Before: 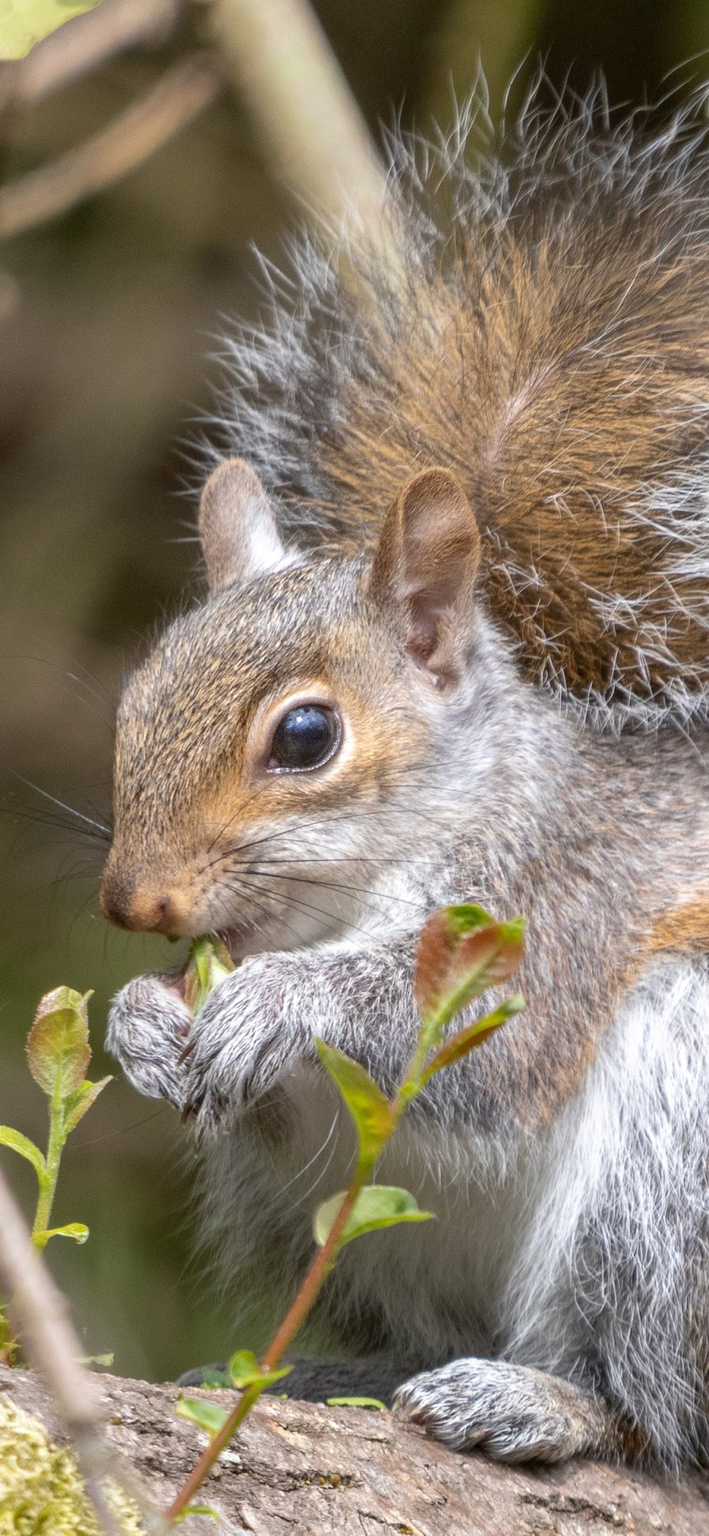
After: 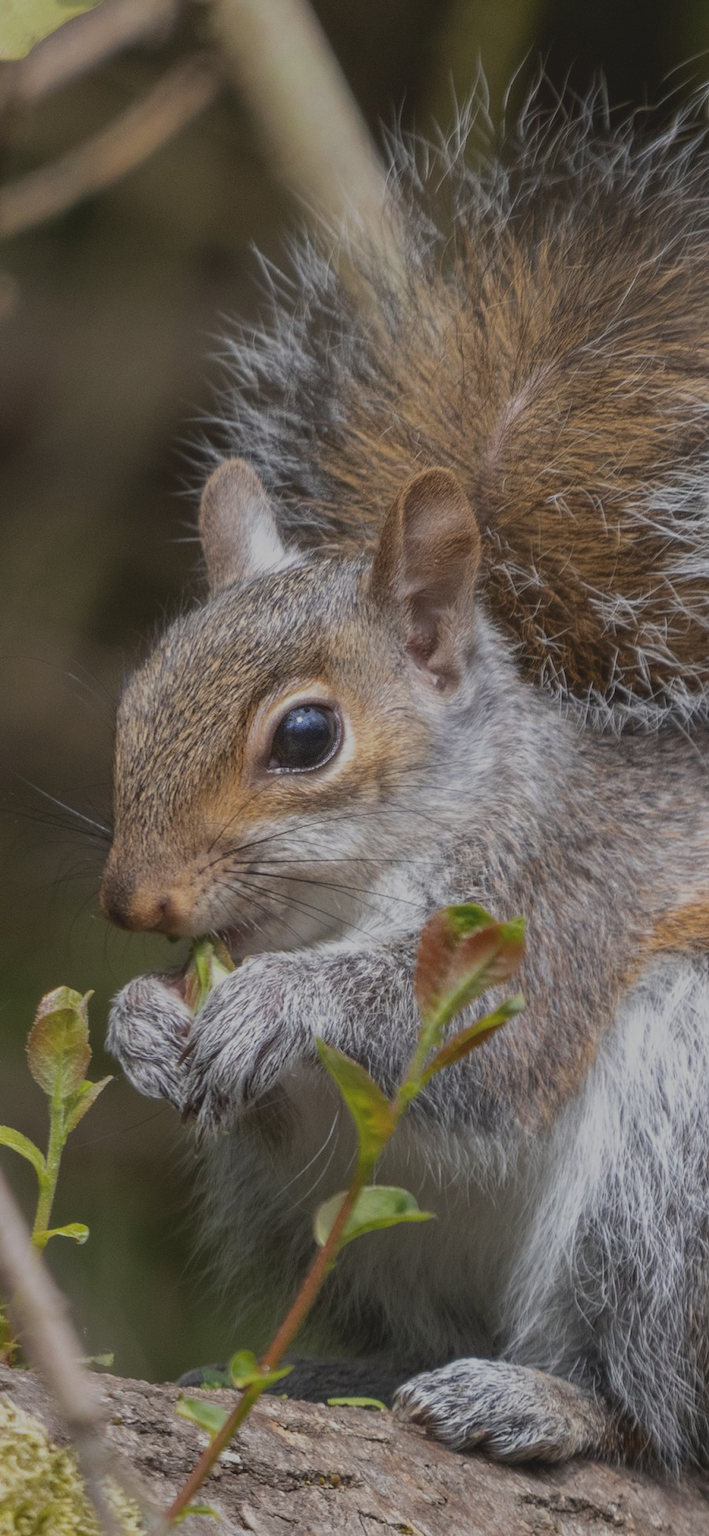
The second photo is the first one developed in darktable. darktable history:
exposure: black level correction -0.017, exposure -1.04 EV, compensate highlight preservation false
